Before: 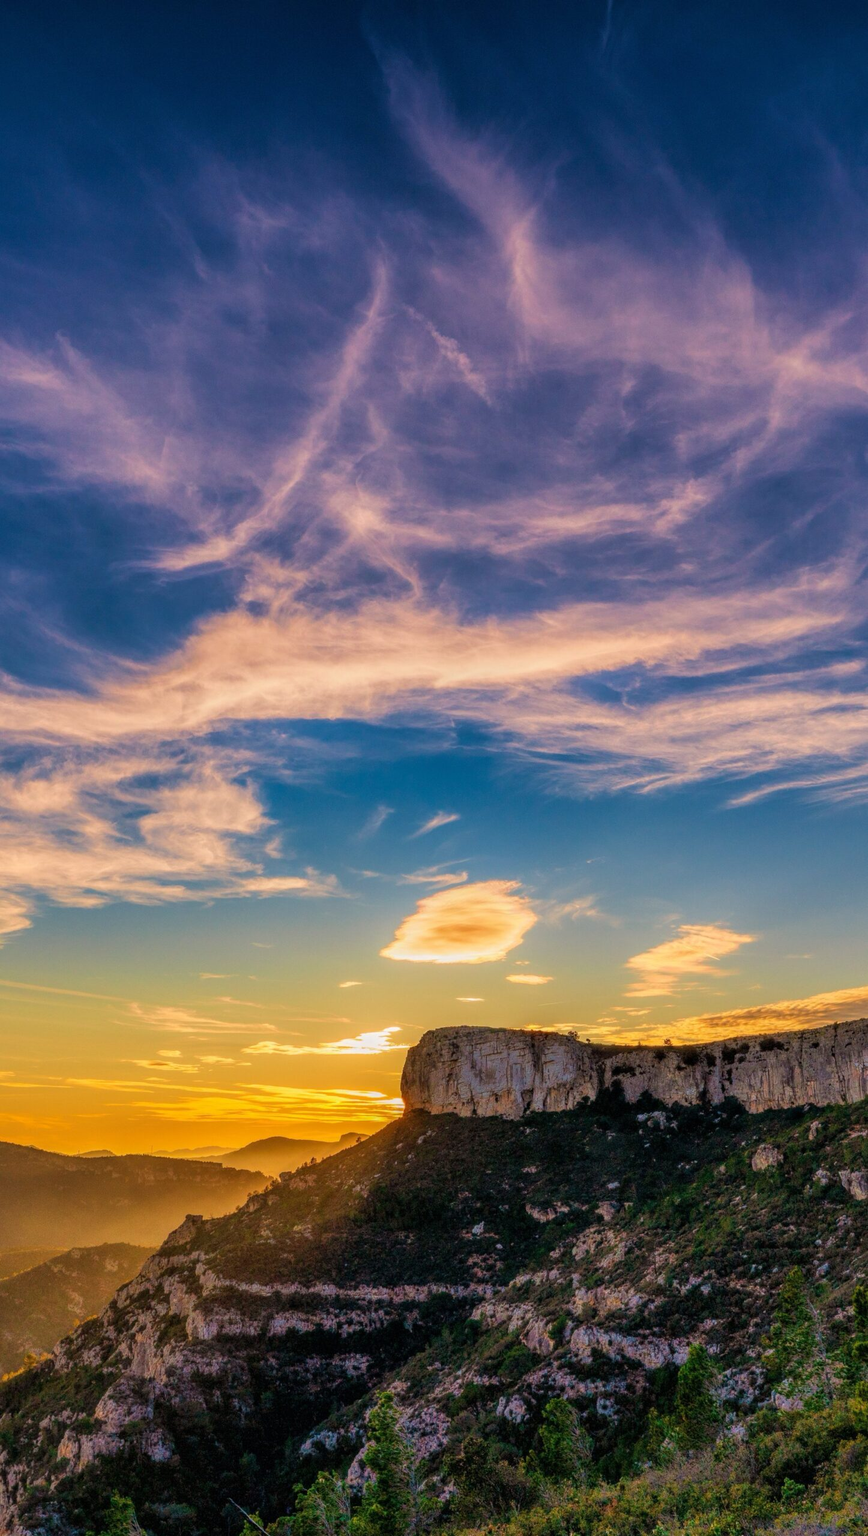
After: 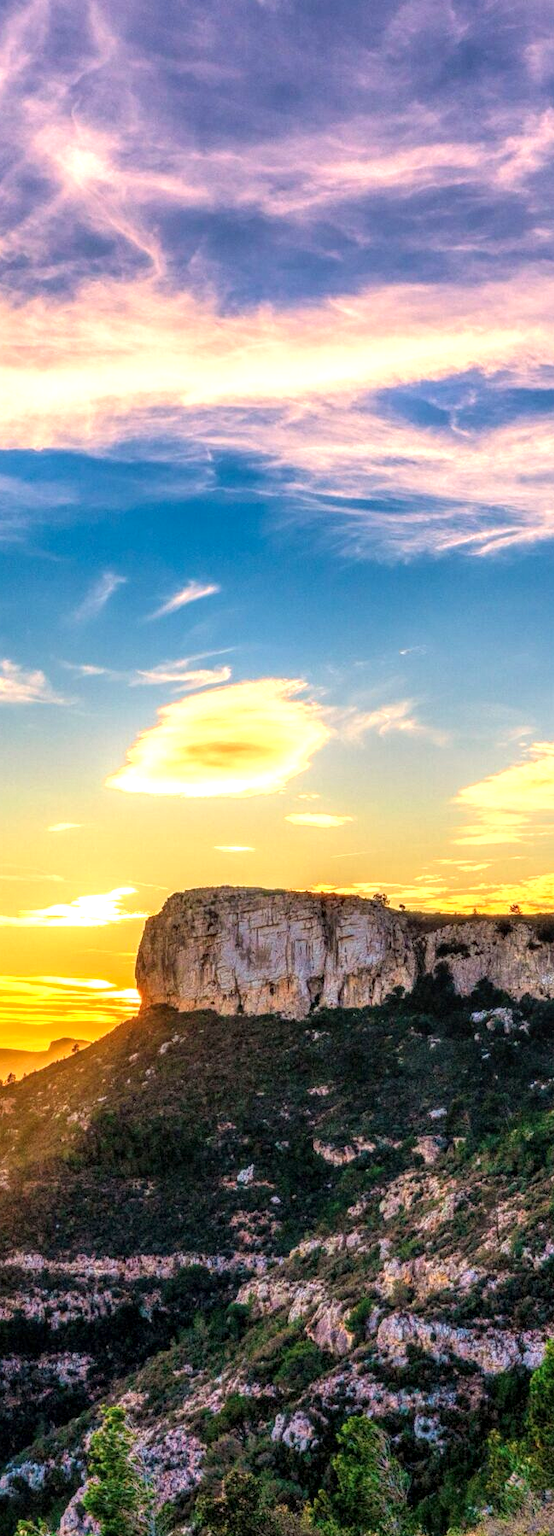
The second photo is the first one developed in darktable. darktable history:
crop: left 35.245%, top 26.277%, right 19.846%, bottom 3.415%
local contrast: on, module defaults
exposure: black level correction 0, exposure 0.953 EV, compensate highlight preservation false
